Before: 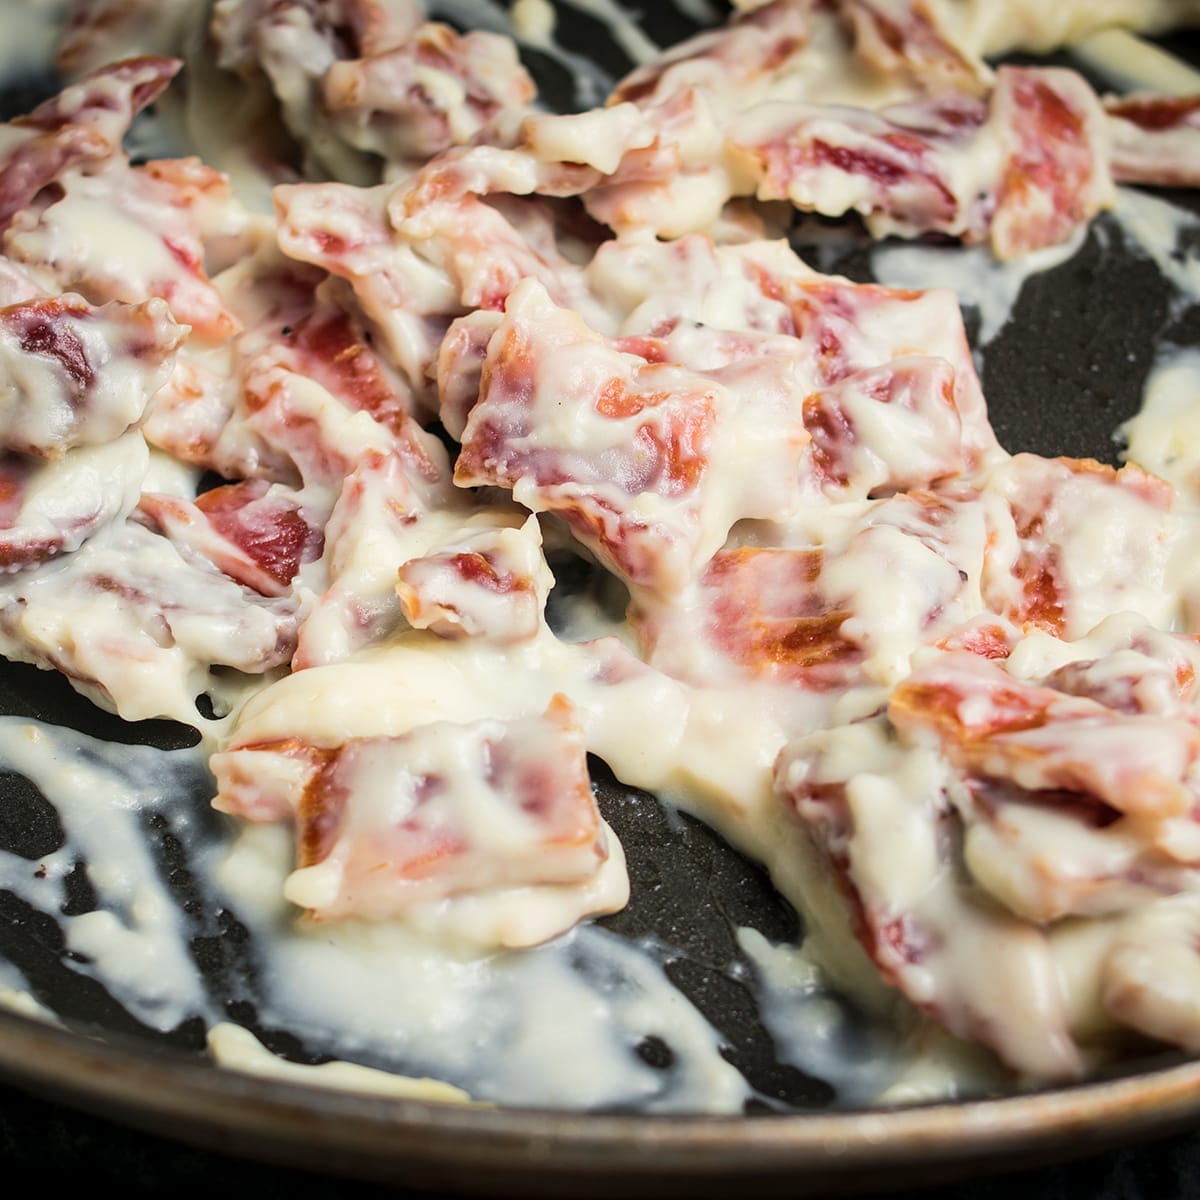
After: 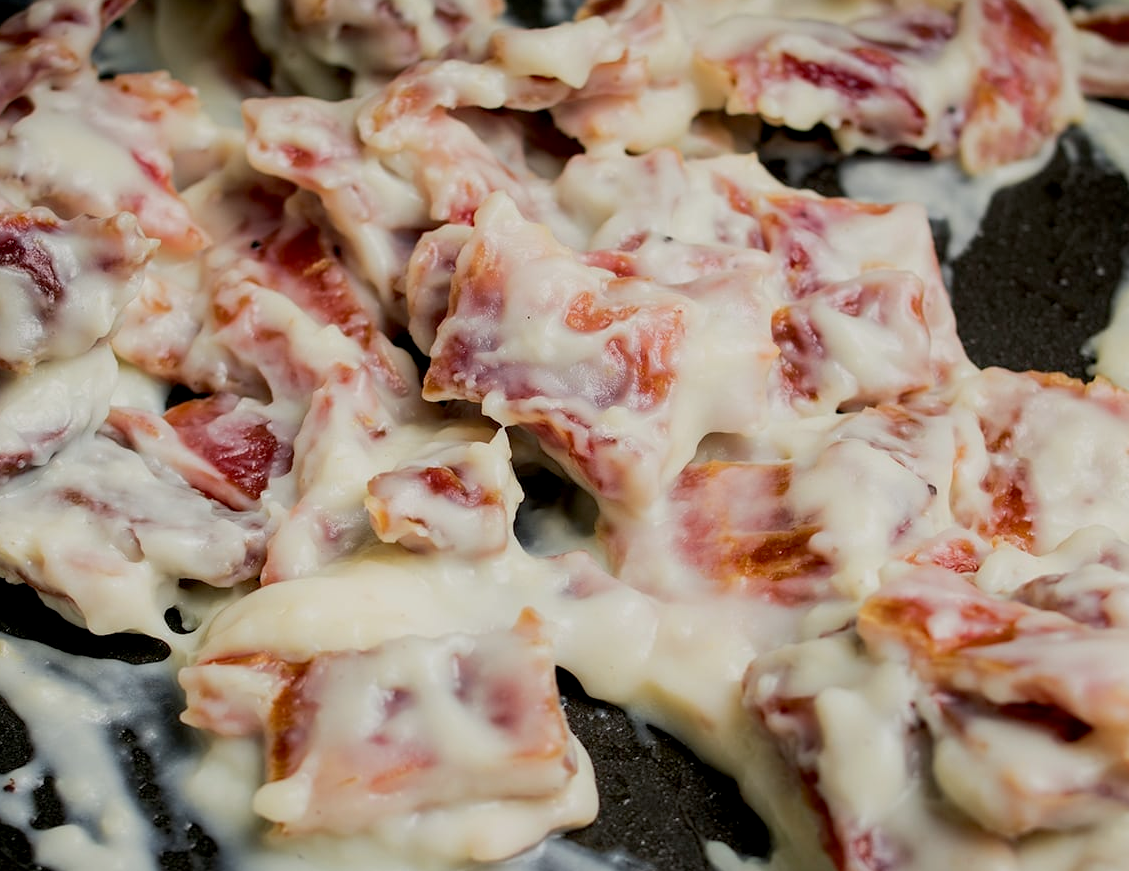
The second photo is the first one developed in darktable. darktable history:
exposure: black level correction 0.011, exposure -0.485 EV, compensate exposure bias true, compensate highlight preservation false
crop: left 2.648%, top 7.229%, right 3.227%, bottom 20.187%
